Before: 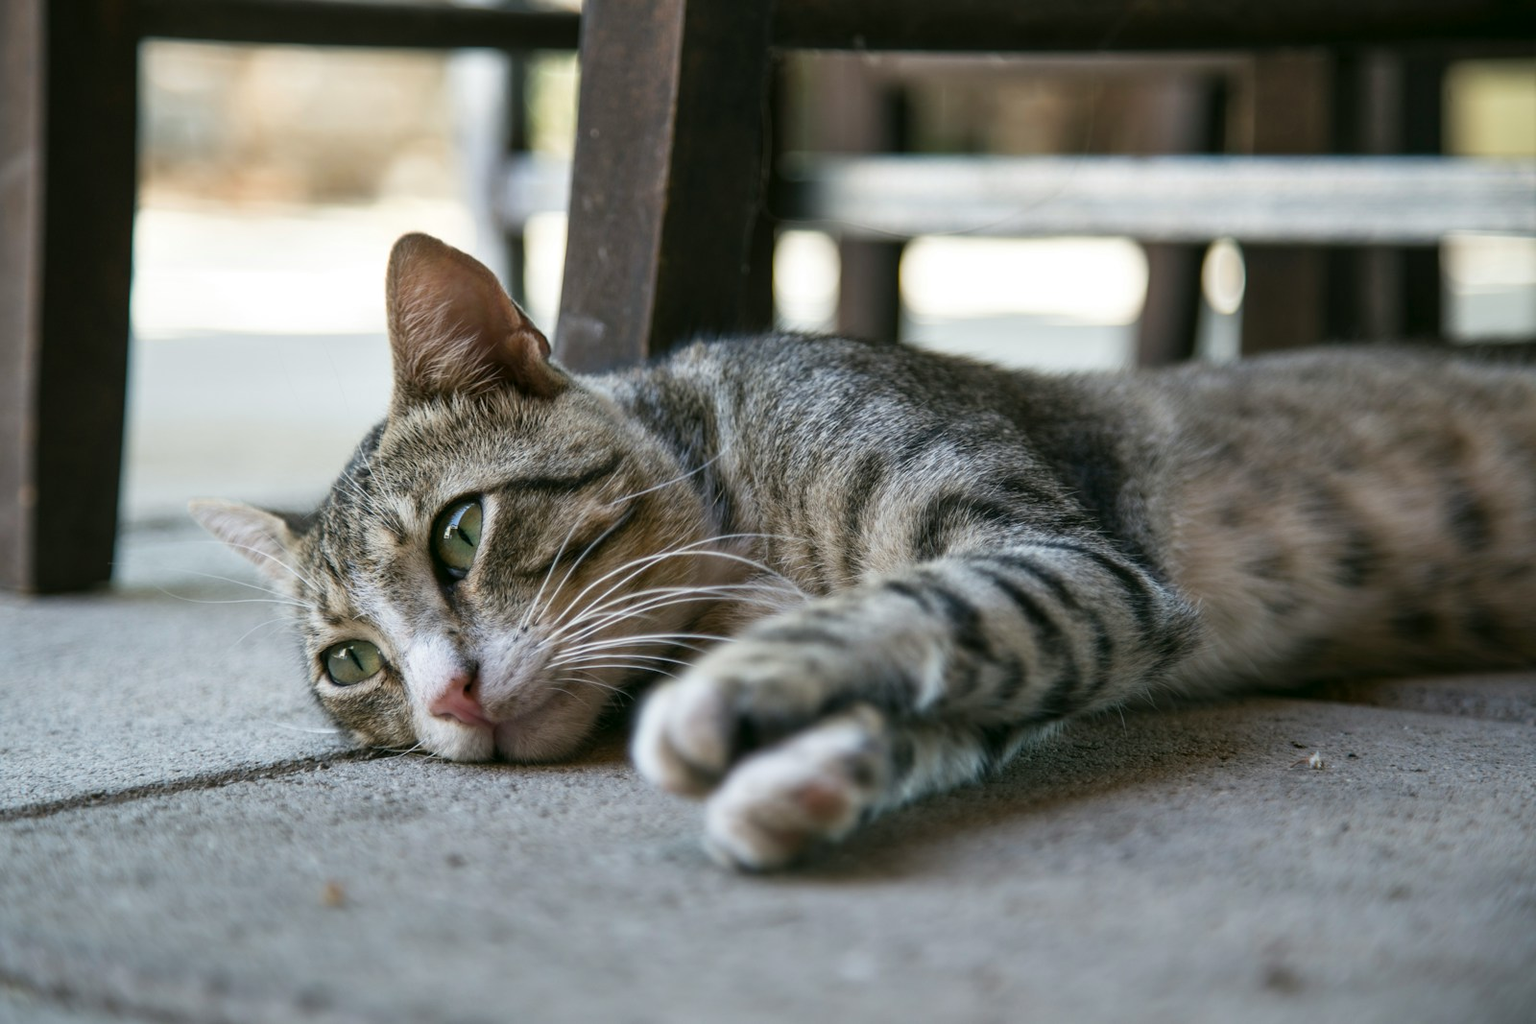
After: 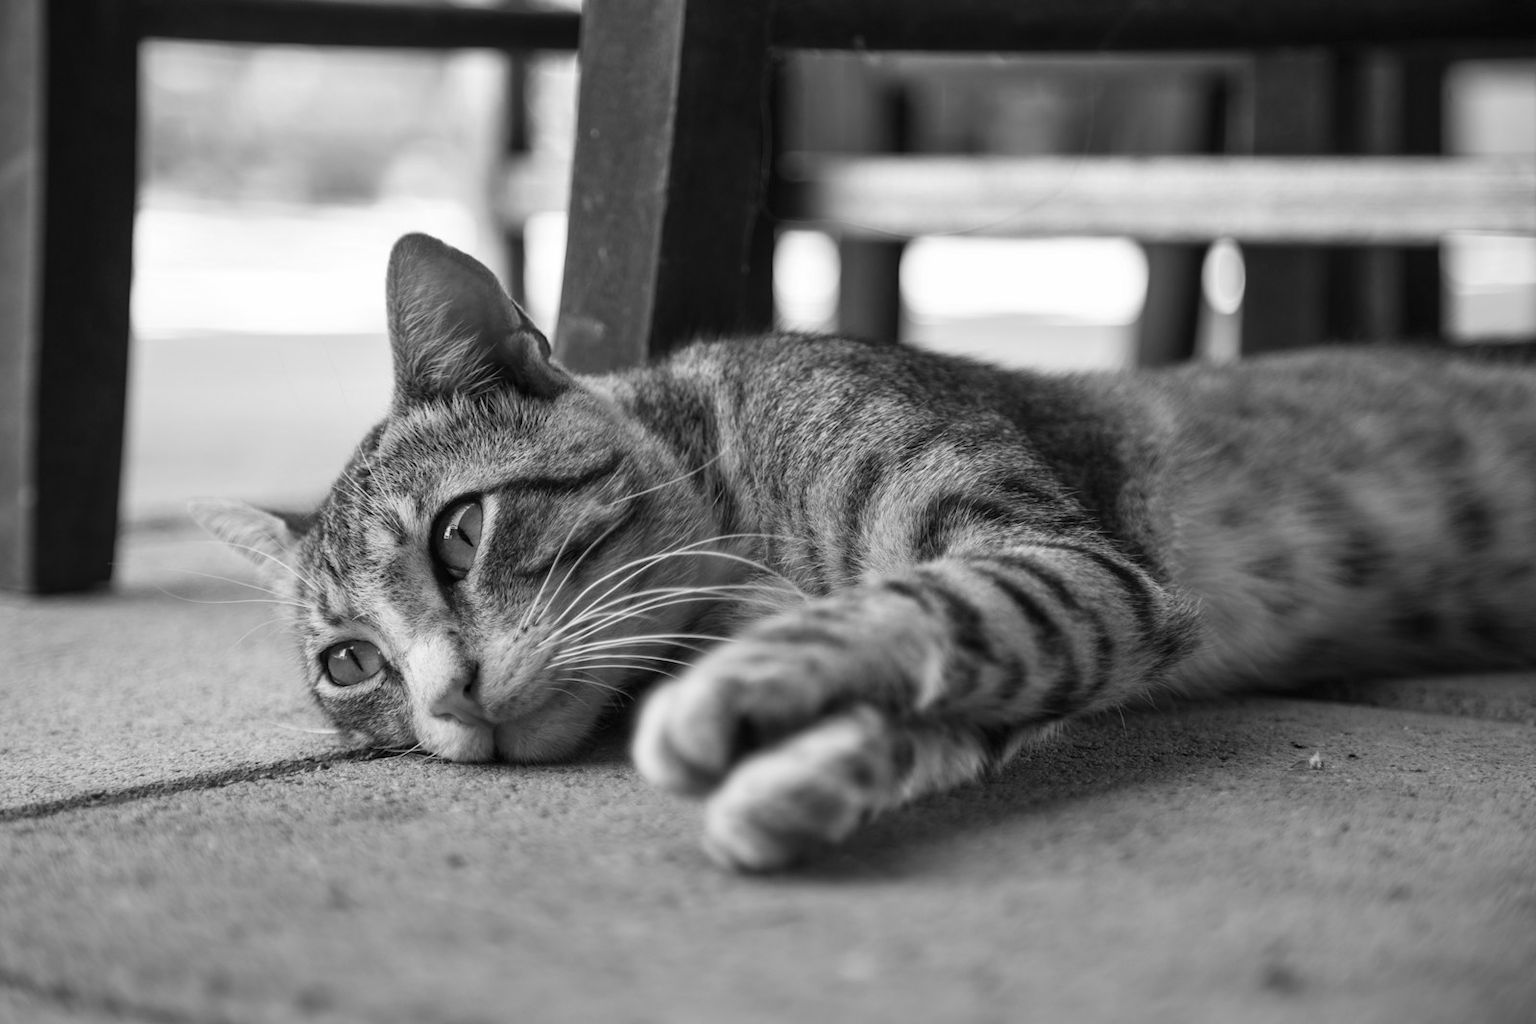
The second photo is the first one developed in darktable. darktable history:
exposure: compensate highlight preservation false
monochrome: on, module defaults
white balance: red 0.982, blue 1.018
